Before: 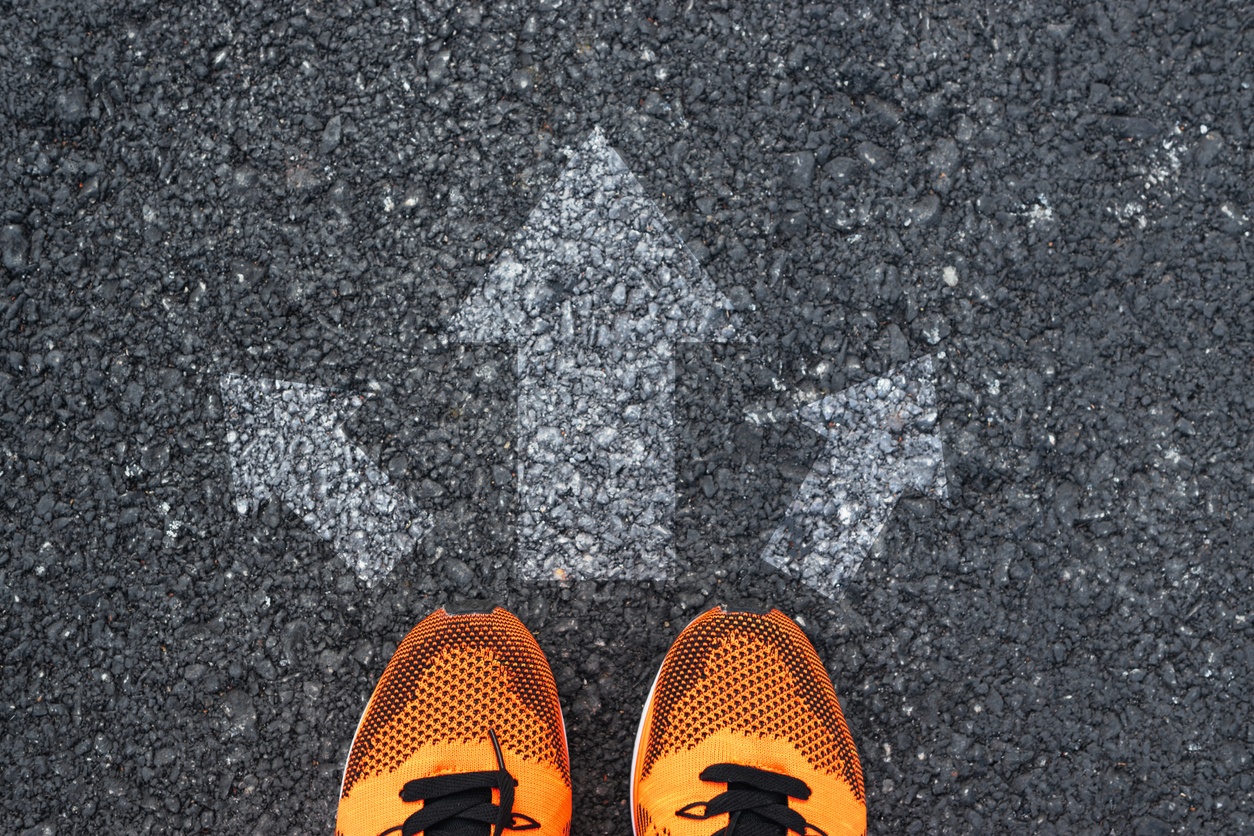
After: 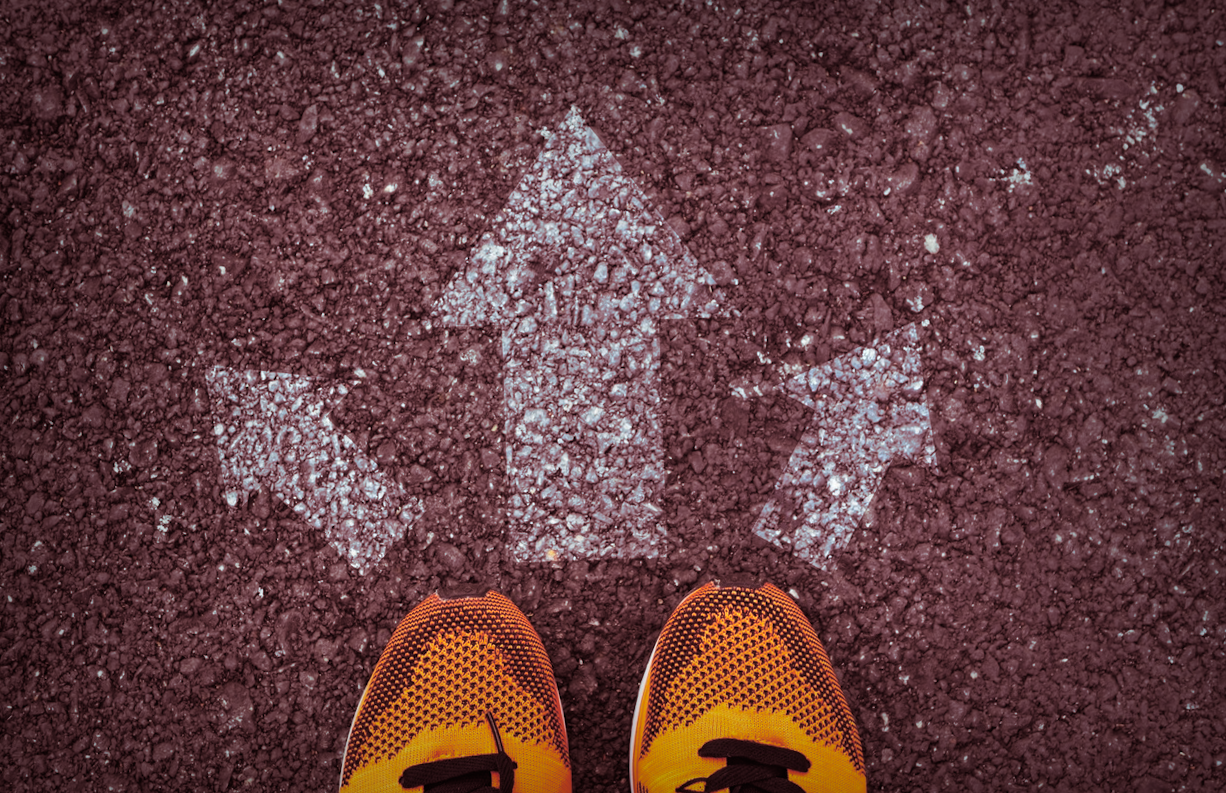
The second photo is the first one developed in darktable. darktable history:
split-toning: highlights › hue 187.2°, highlights › saturation 0.83, balance -68.05, compress 56.43%
color balance rgb: perceptual saturation grading › global saturation 20%, global vibrance 10%
rotate and perspective: rotation -2°, crop left 0.022, crop right 0.978, crop top 0.049, crop bottom 0.951
vignetting: fall-off start 53.2%, brightness -0.594, saturation 0, automatic ratio true, width/height ratio 1.313, shape 0.22, unbound false
